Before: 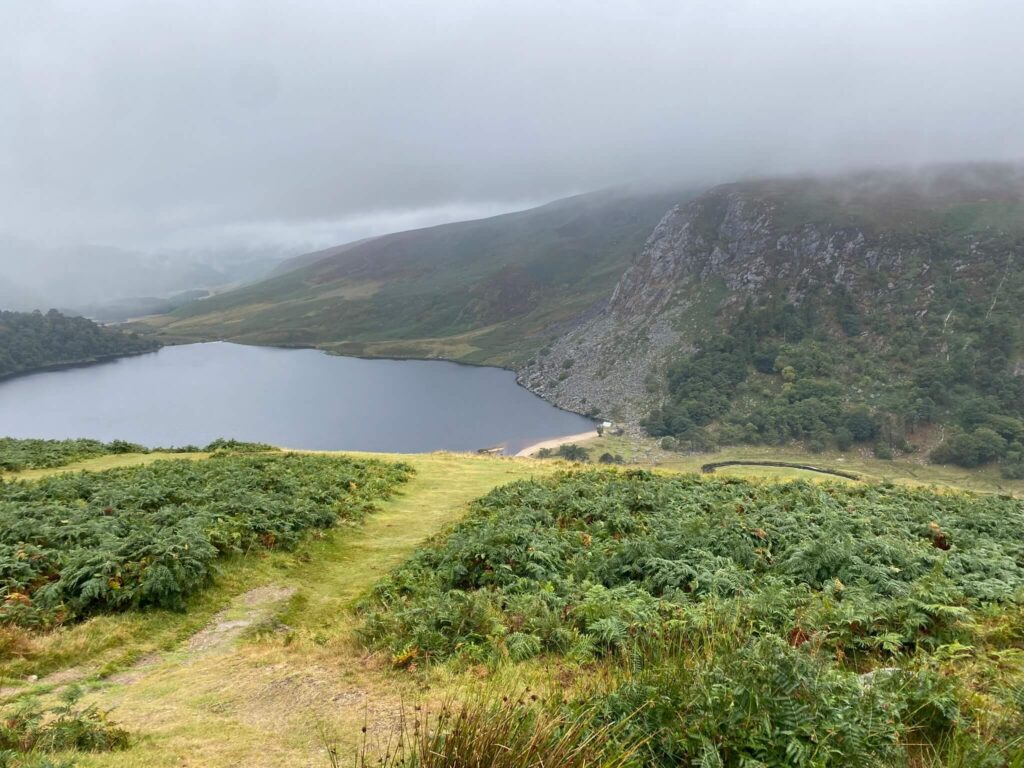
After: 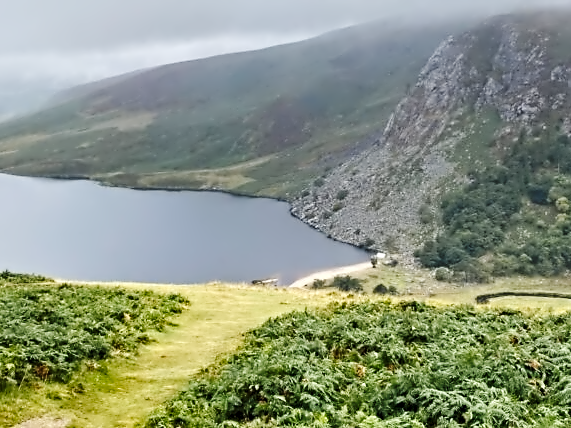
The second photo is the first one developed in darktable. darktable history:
tone curve: curves: ch0 [(0, 0) (0.003, 0.031) (0.011, 0.033) (0.025, 0.036) (0.044, 0.045) (0.069, 0.06) (0.1, 0.079) (0.136, 0.109) (0.177, 0.15) (0.224, 0.192) (0.277, 0.262) (0.335, 0.347) (0.399, 0.433) (0.468, 0.528) (0.543, 0.624) (0.623, 0.705) (0.709, 0.788) (0.801, 0.865) (0.898, 0.933) (1, 1)], preserve colors none
crop and rotate: left 22.13%, top 22.054%, right 22.026%, bottom 22.102%
contrast equalizer: octaves 7, y [[0.5, 0.542, 0.583, 0.625, 0.667, 0.708], [0.5 ×6], [0.5 ×6], [0, 0.033, 0.067, 0.1, 0.133, 0.167], [0, 0.05, 0.1, 0.15, 0.2, 0.25]]
